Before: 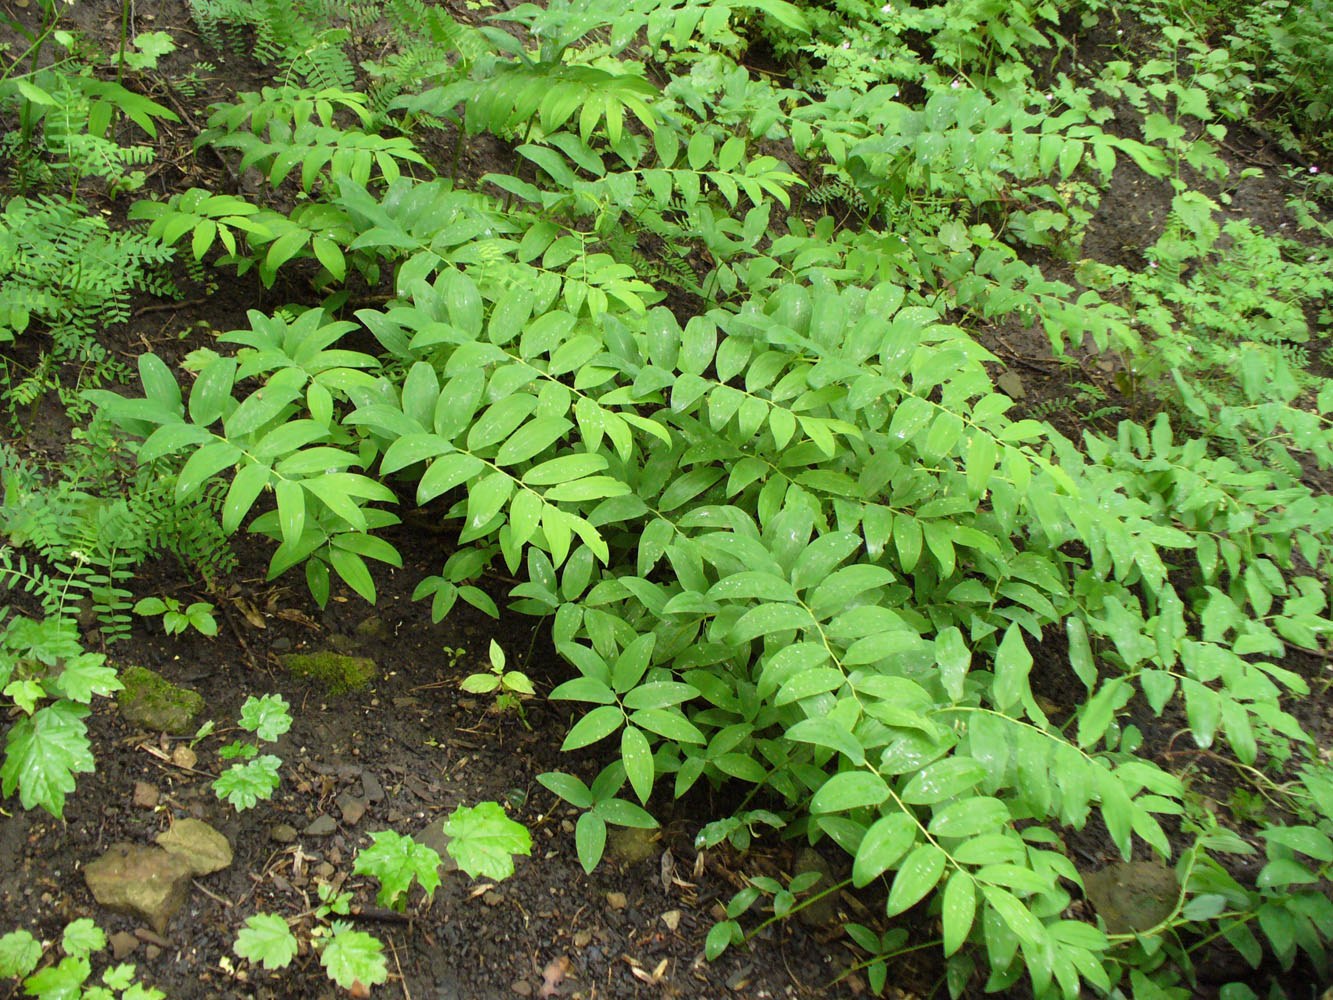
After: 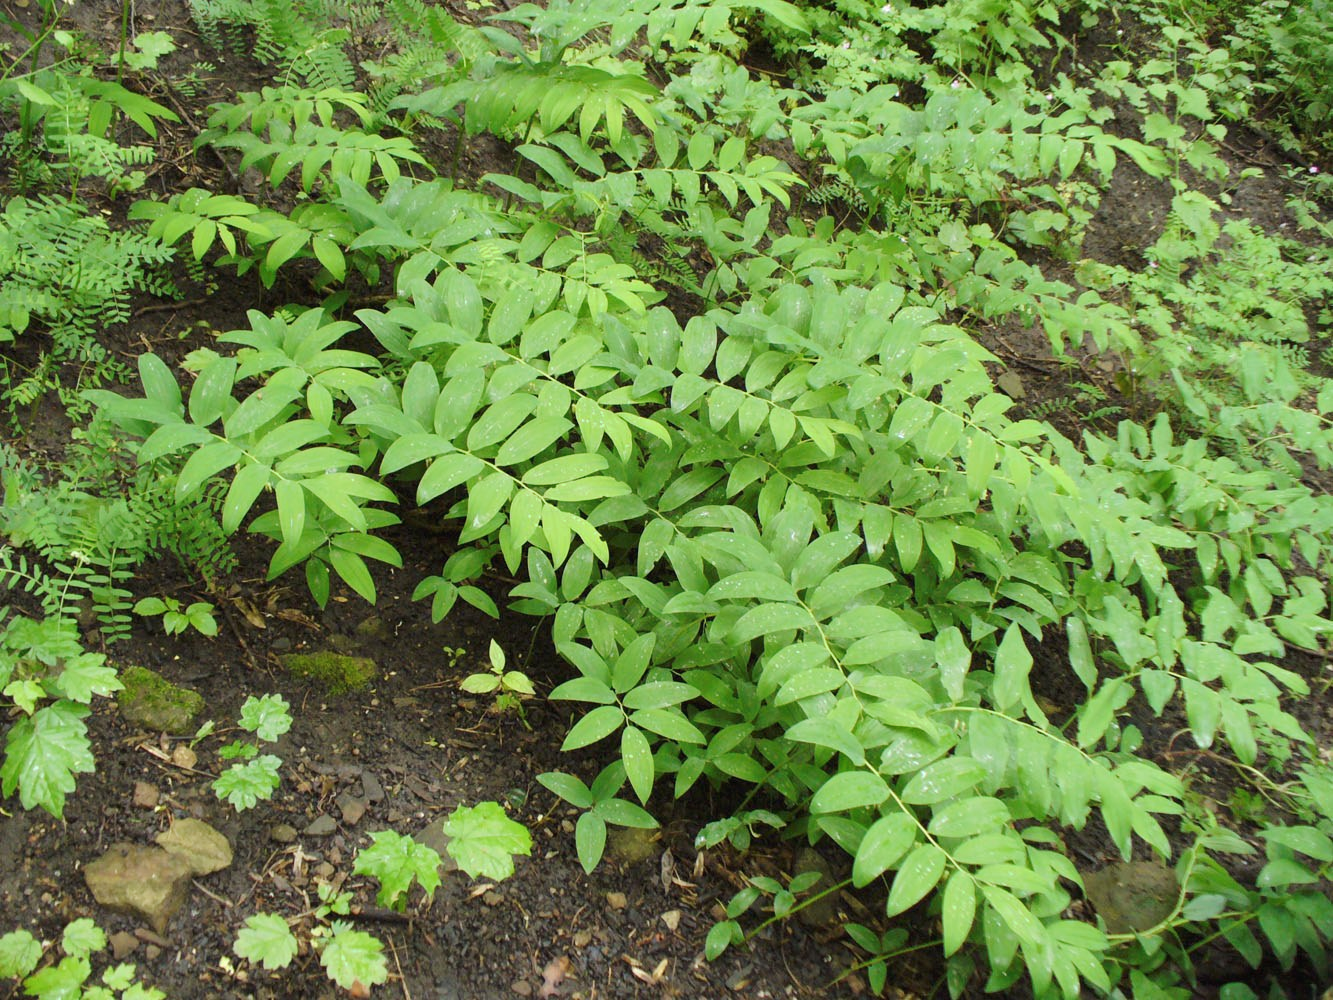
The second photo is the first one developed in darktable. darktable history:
tone curve: curves: ch0 [(0, 0) (0.003, 0.018) (0.011, 0.024) (0.025, 0.038) (0.044, 0.067) (0.069, 0.098) (0.1, 0.13) (0.136, 0.165) (0.177, 0.205) (0.224, 0.249) (0.277, 0.304) (0.335, 0.365) (0.399, 0.432) (0.468, 0.505) (0.543, 0.579) (0.623, 0.652) (0.709, 0.725) (0.801, 0.802) (0.898, 0.876) (1, 1)], preserve colors none
